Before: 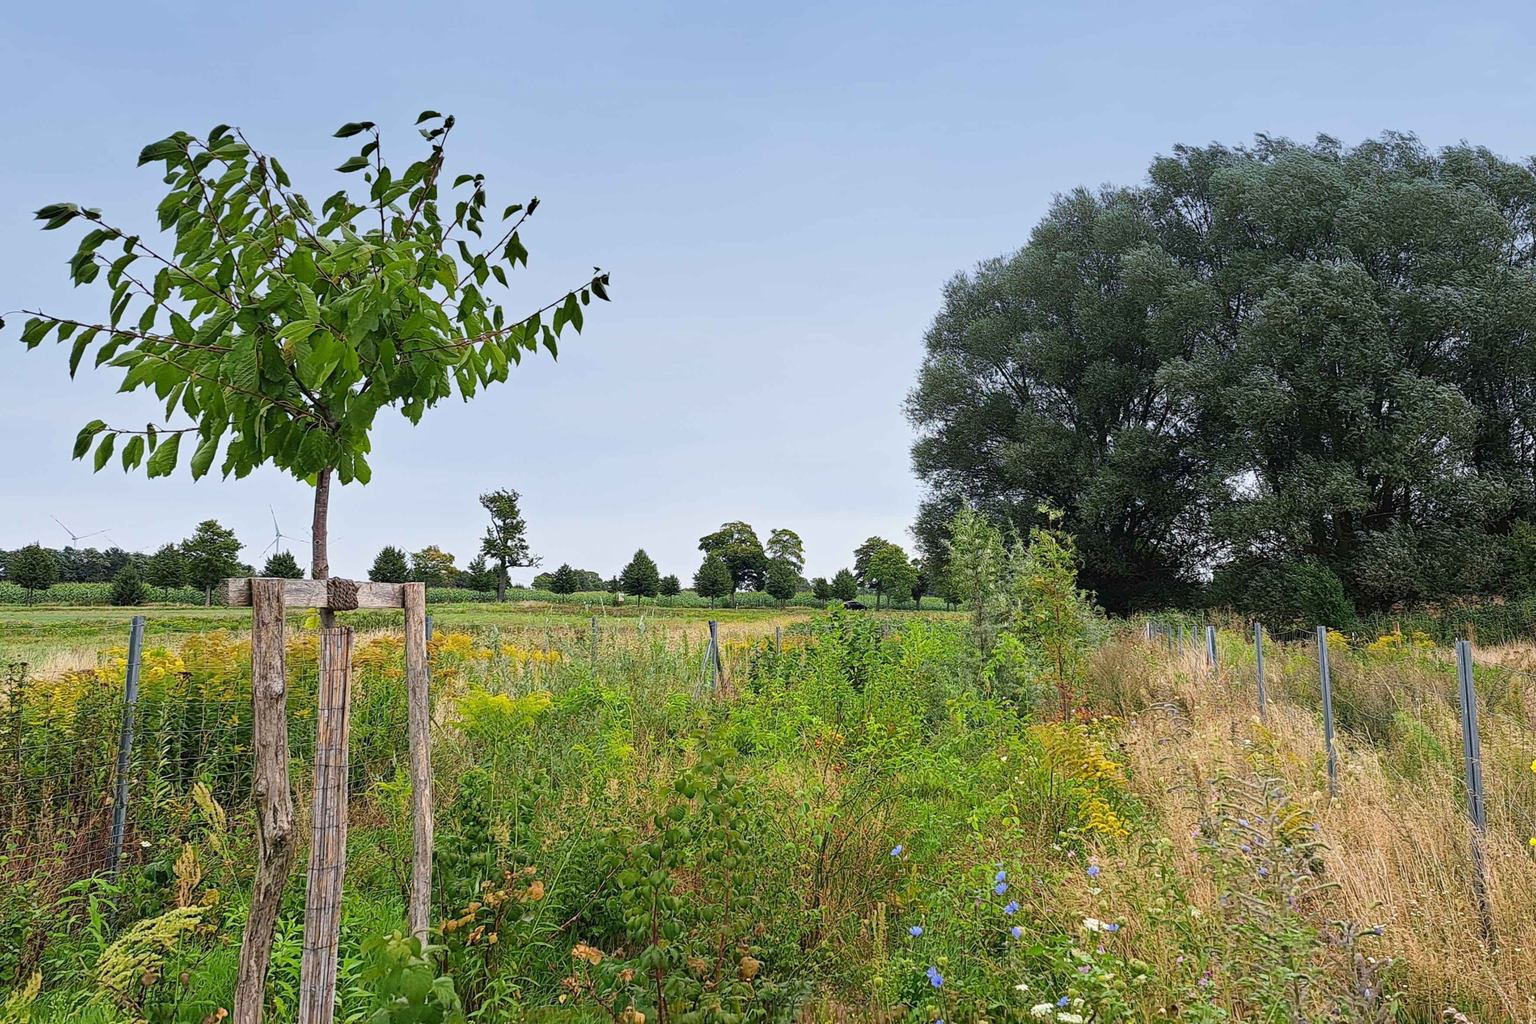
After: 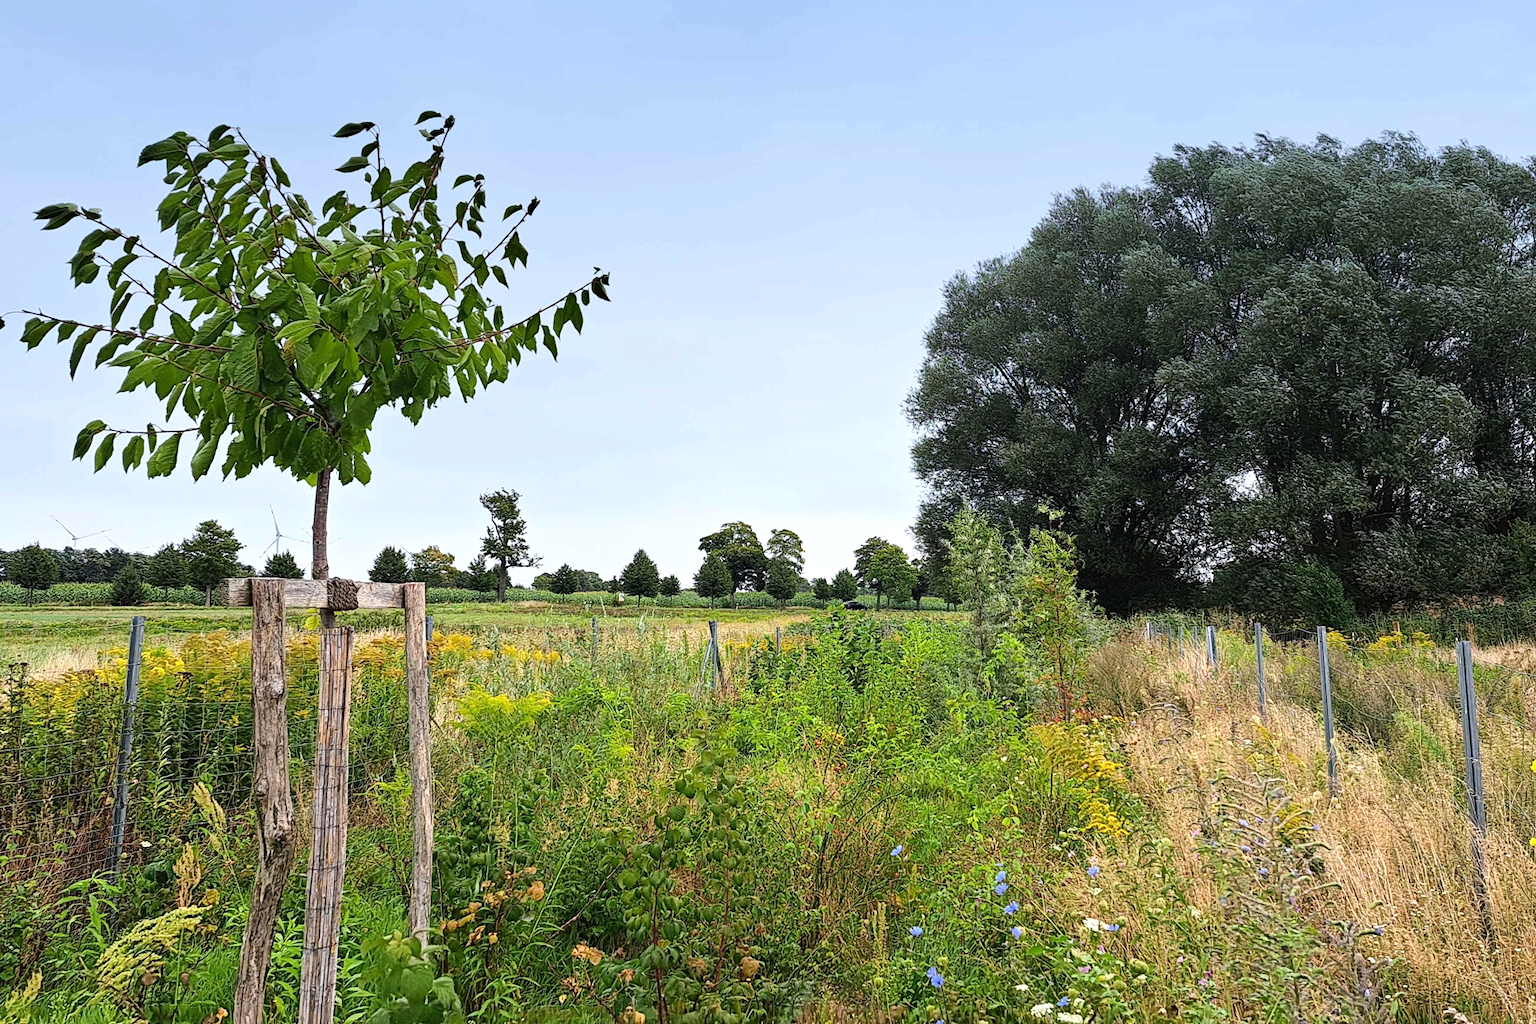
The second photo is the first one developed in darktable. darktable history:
tone equalizer: -8 EV -0.377 EV, -7 EV -0.378 EV, -6 EV -0.361 EV, -5 EV -0.237 EV, -3 EV 0.193 EV, -2 EV 0.339 EV, -1 EV 0.395 EV, +0 EV 0.44 EV, edges refinement/feathering 500, mask exposure compensation -1.57 EV, preserve details no
